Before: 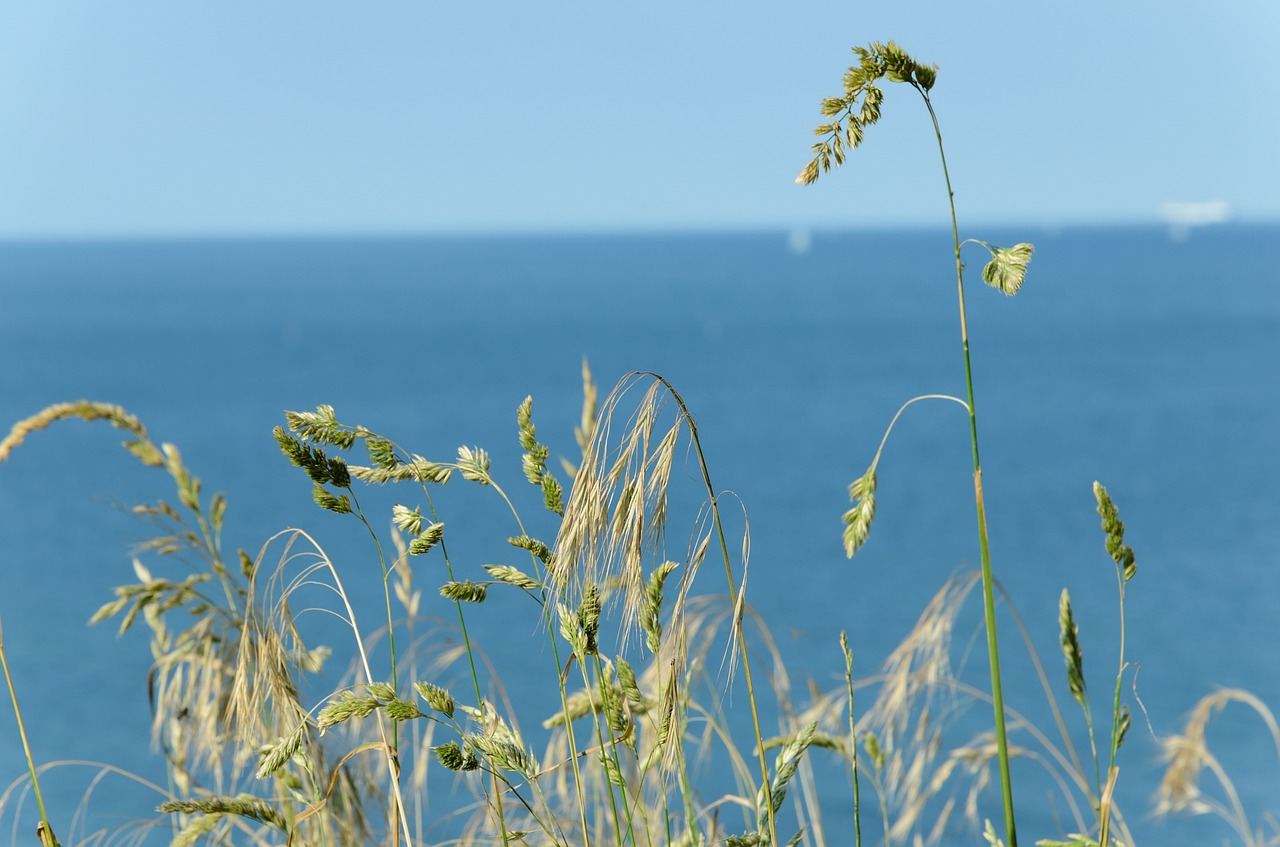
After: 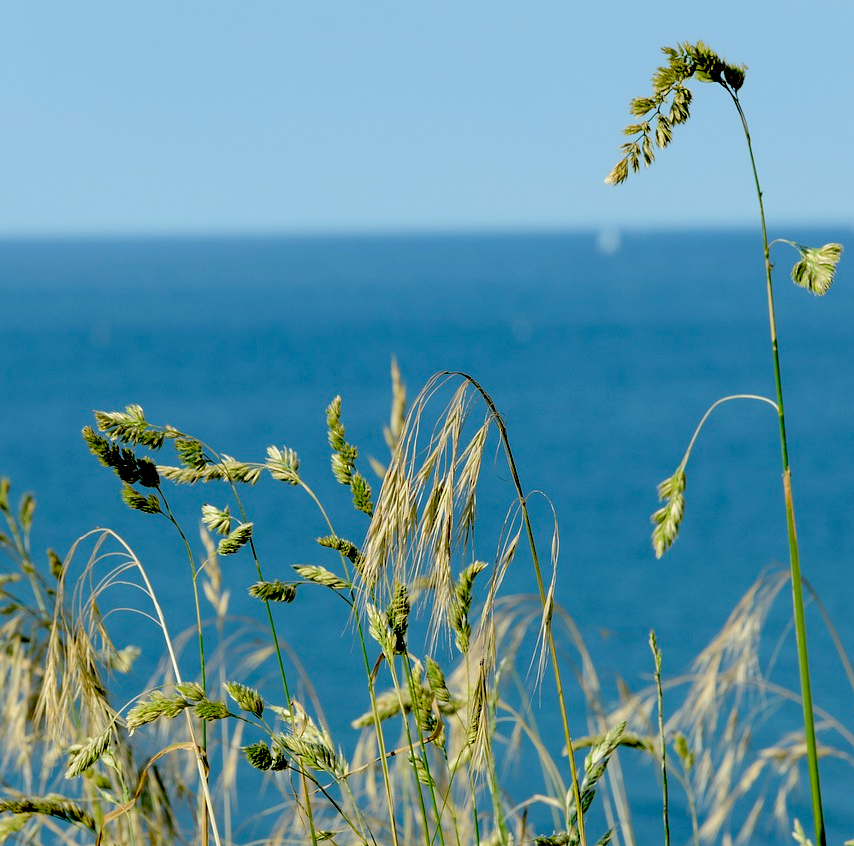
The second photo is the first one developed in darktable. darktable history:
crop and rotate: left 14.936%, right 18.319%
exposure: black level correction 0.055, exposure -0.036 EV, compensate highlight preservation false
